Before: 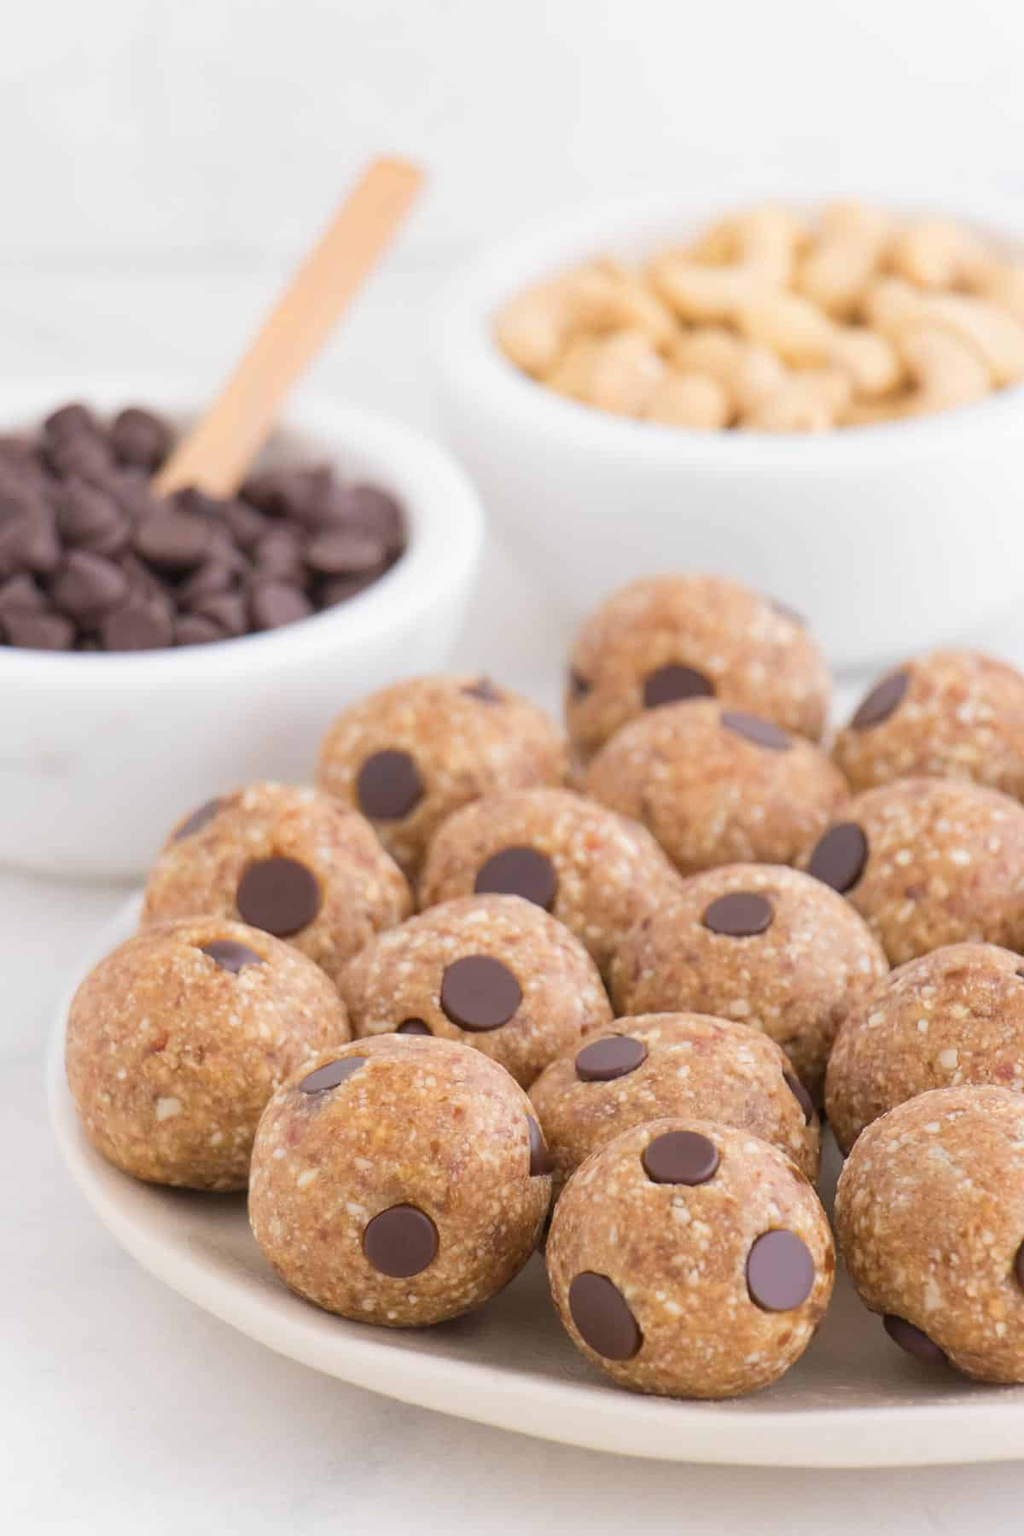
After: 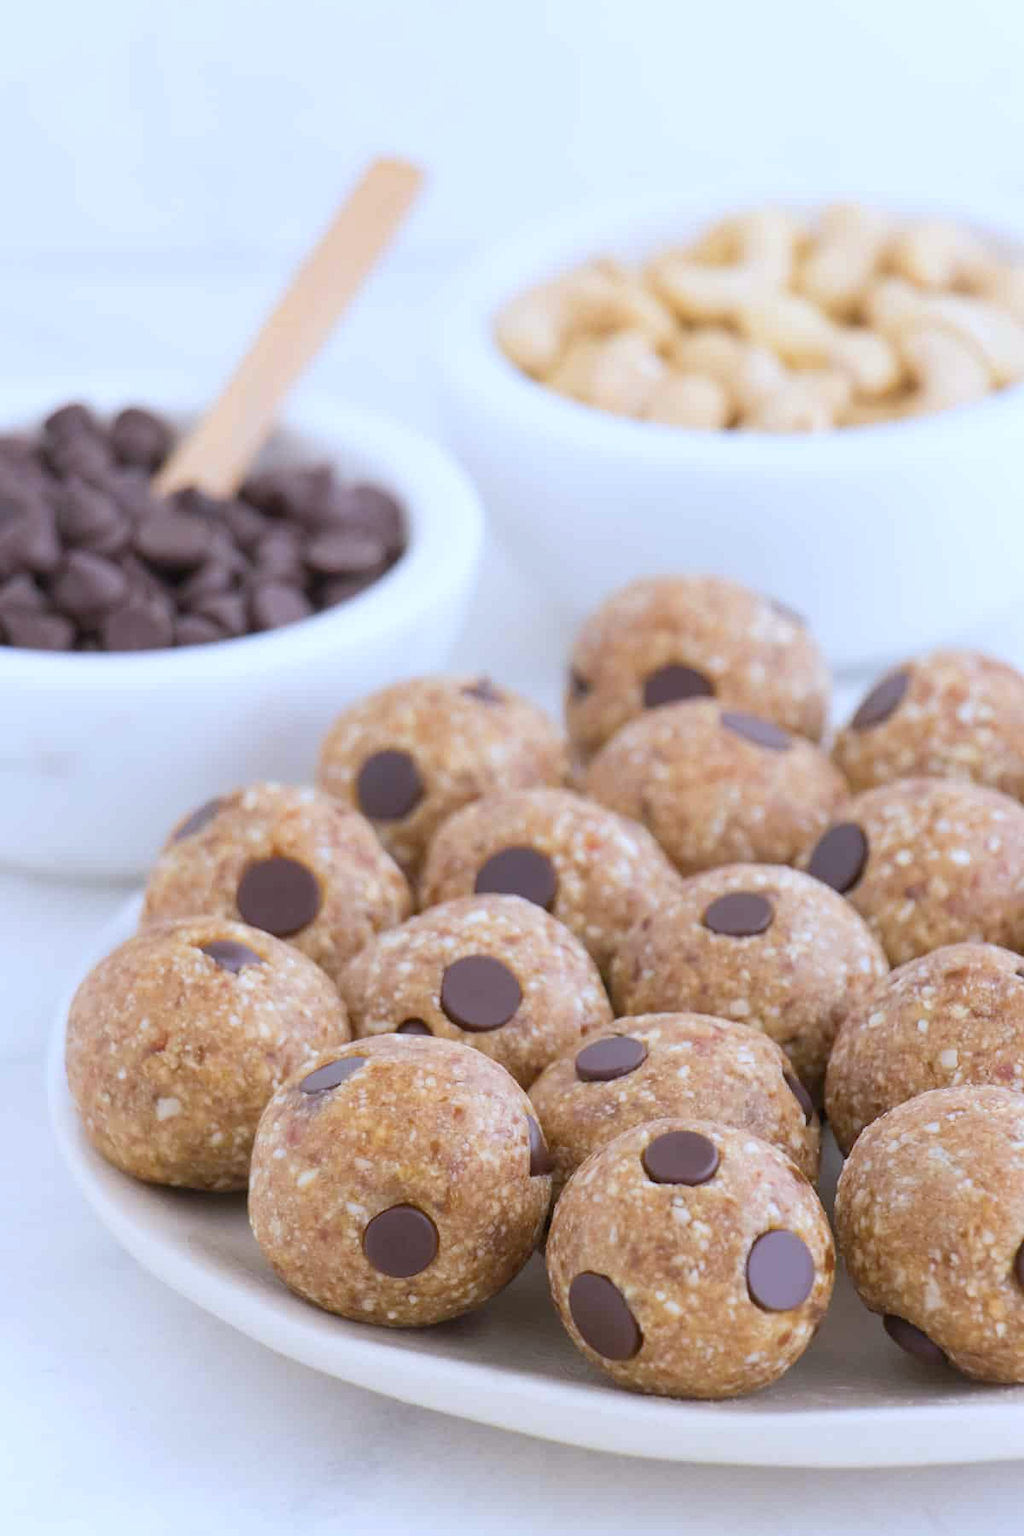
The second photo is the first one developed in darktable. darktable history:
white balance: red 0.926, green 1.003, blue 1.133
